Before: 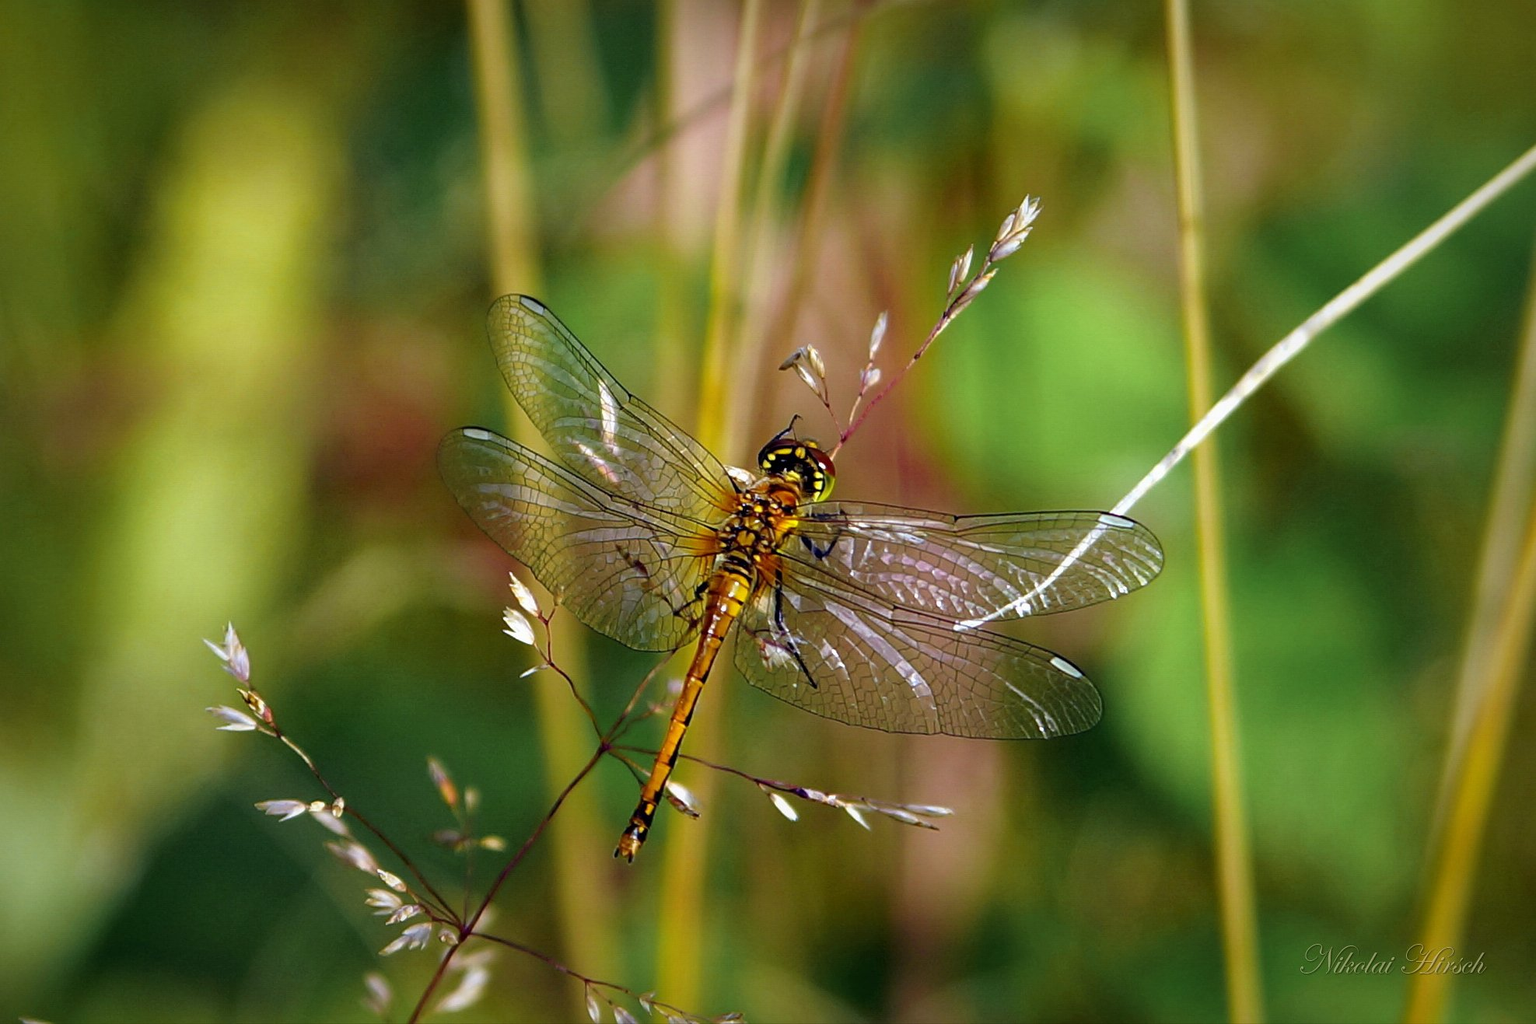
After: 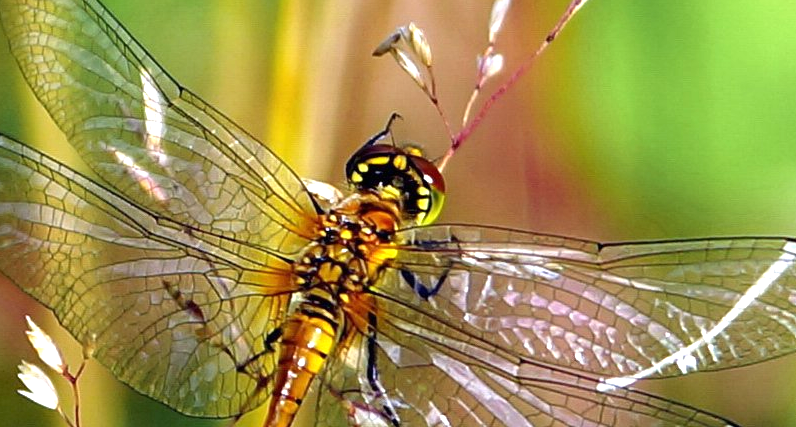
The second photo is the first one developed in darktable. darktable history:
exposure: black level correction 0, exposure 0.697 EV, compensate exposure bias true, compensate highlight preservation false
crop: left 31.86%, top 31.951%, right 27.799%, bottom 35.601%
